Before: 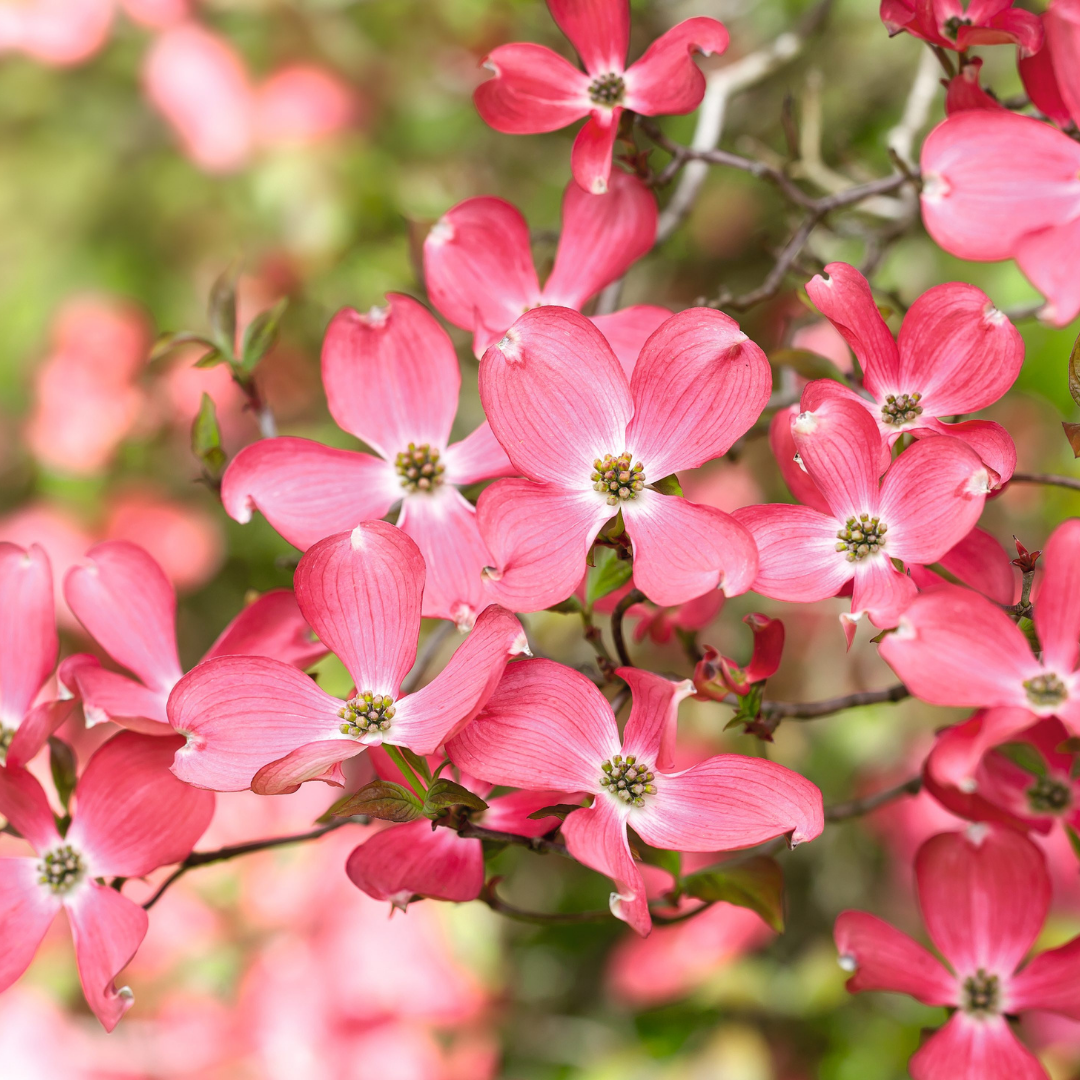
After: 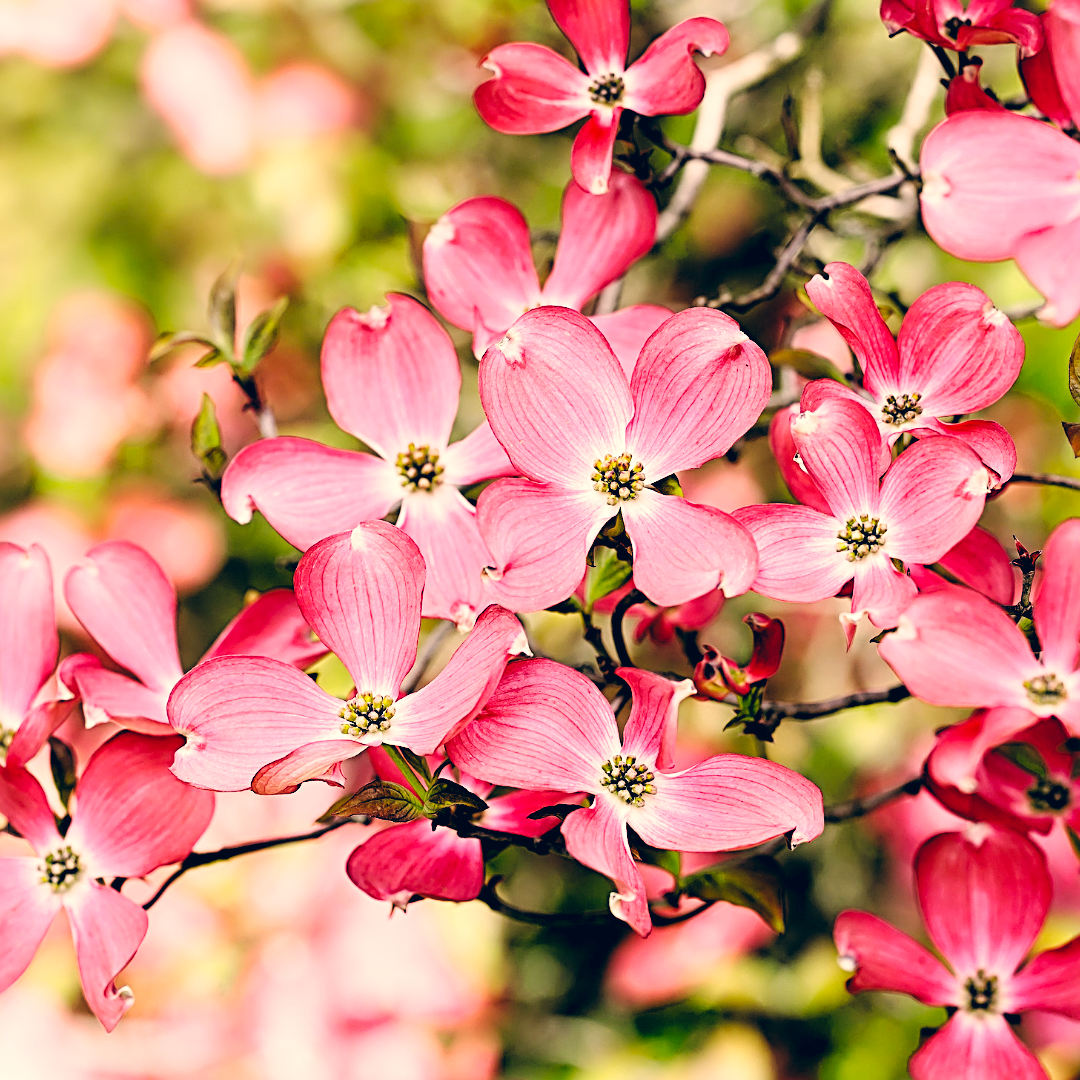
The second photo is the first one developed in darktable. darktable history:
base curve: curves: ch0 [(0, 0) (0.036, 0.025) (0.121, 0.166) (0.206, 0.329) (0.605, 0.79) (1, 1)], preserve colors none
color correction: highlights a* 10.32, highlights b* 14.66, shadows a* -9.59, shadows b* -15.02
rgb levels: levels [[0.034, 0.472, 0.904], [0, 0.5, 1], [0, 0.5, 1]]
sharpen: radius 3.025, amount 0.757
